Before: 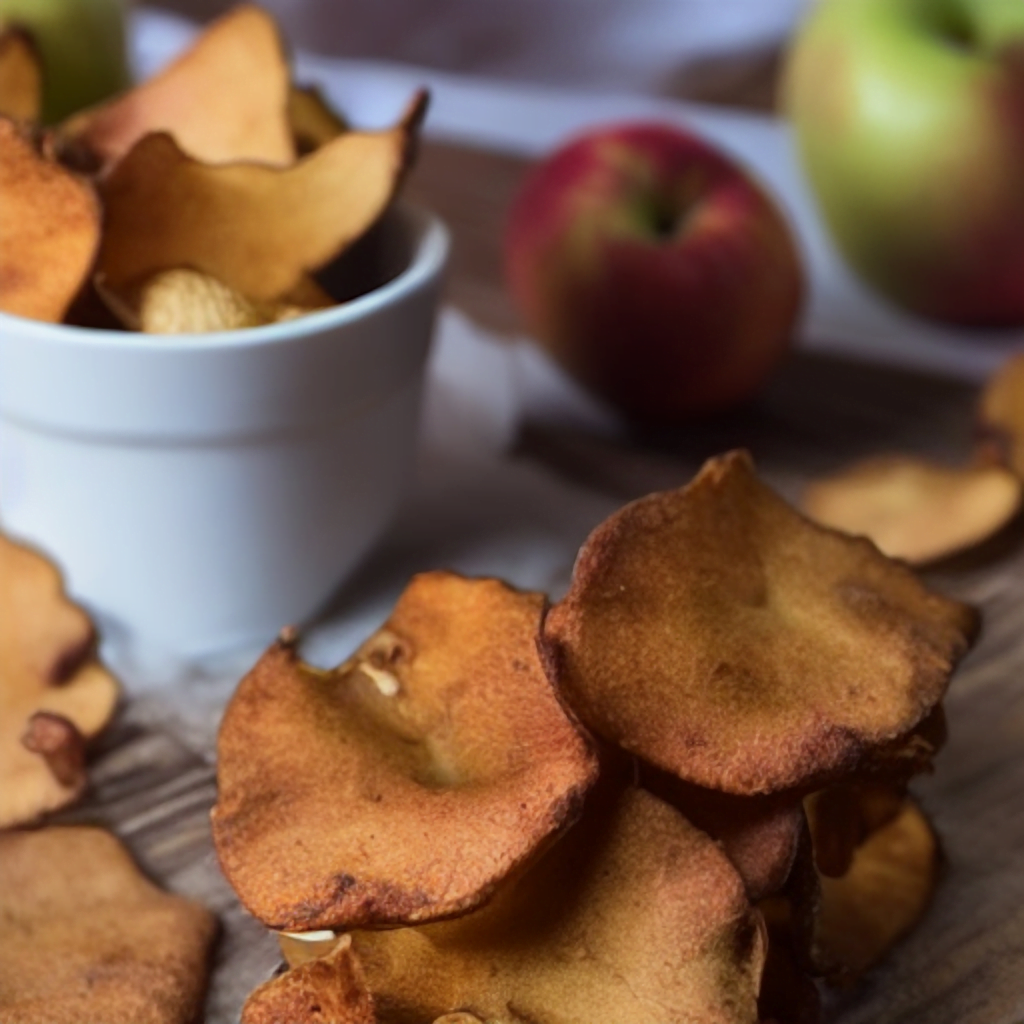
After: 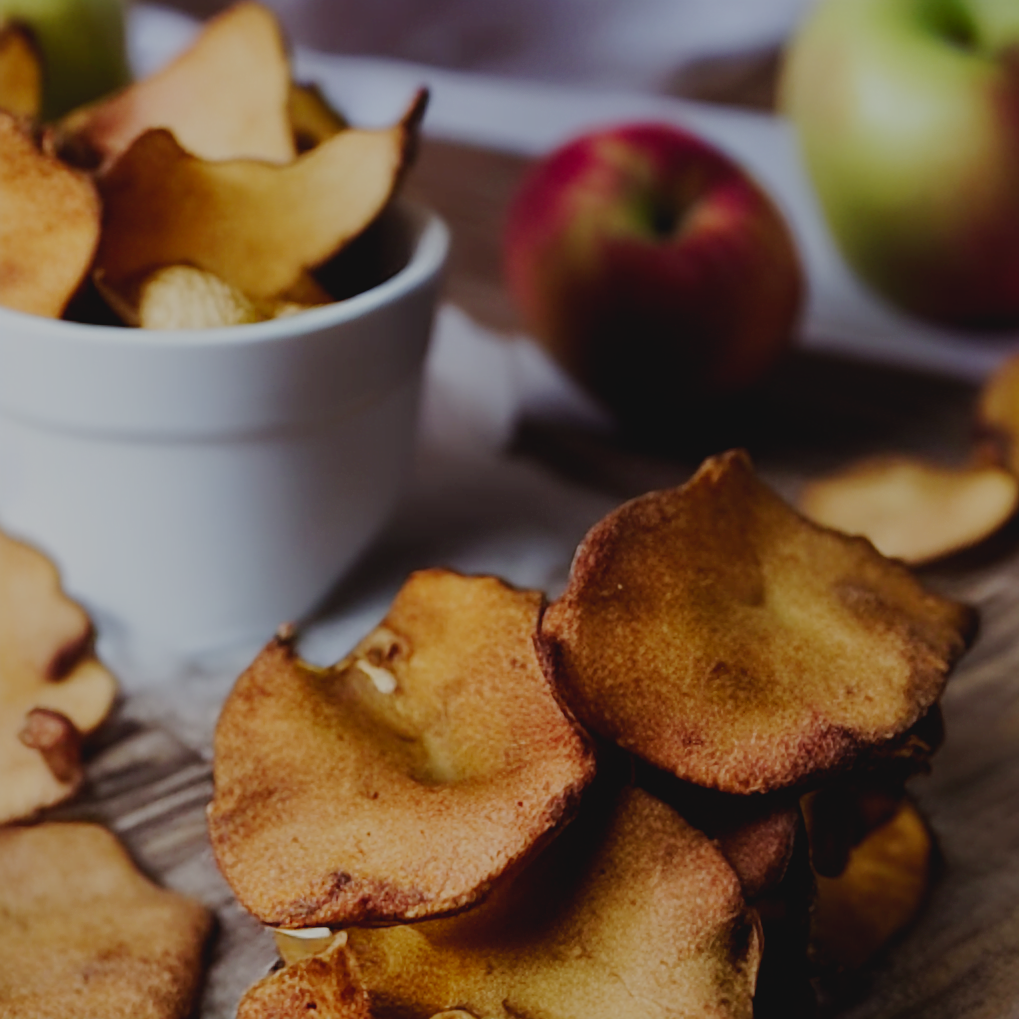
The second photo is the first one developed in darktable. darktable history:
exposure: exposure 0.153 EV, compensate highlight preservation false
tone curve: curves: ch0 [(0, 0.046) (0.037, 0.056) (0.176, 0.162) (0.33, 0.331) (0.432, 0.475) (0.601, 0.665) (0.843, 0.876) (1, 1)]; ch1 [(0, 0) (0.339, 0.349) (0.445, 0.42) (0.476, 0.47) (0.497, 0.492) (0.523, 0.514) (0.557, 0.558) (0.632, 0.615) (0.728, 0.746) (1, 1)]; ch2 [(0, 0) (0.327, 0.324) (0.417, 0.44) (0.46, 0.453) (0.502, 0.495) (0.526, 0.52) (0.54, 0.55) (0.606, 0.626) (0.745, 0.704) (1, 1)], preserve colors none
crop and rotate: angle -0.277°
filmic rgb: black relative exposure -7.96 EV, white relative exposure 8.01 EV, hardness 2.43, latitude 10.24%, contrast 0.727, highlights saturation mix 9.79%, shadows ↔ highlights balance 2%, add noise in highlights 0.001, preserve chrominance no, color science v3 (2019), use custom middle-gray values true, contrast in highlights soft
sharpen: on, module defaults
contrast brightness saturation: brightness -0.09
